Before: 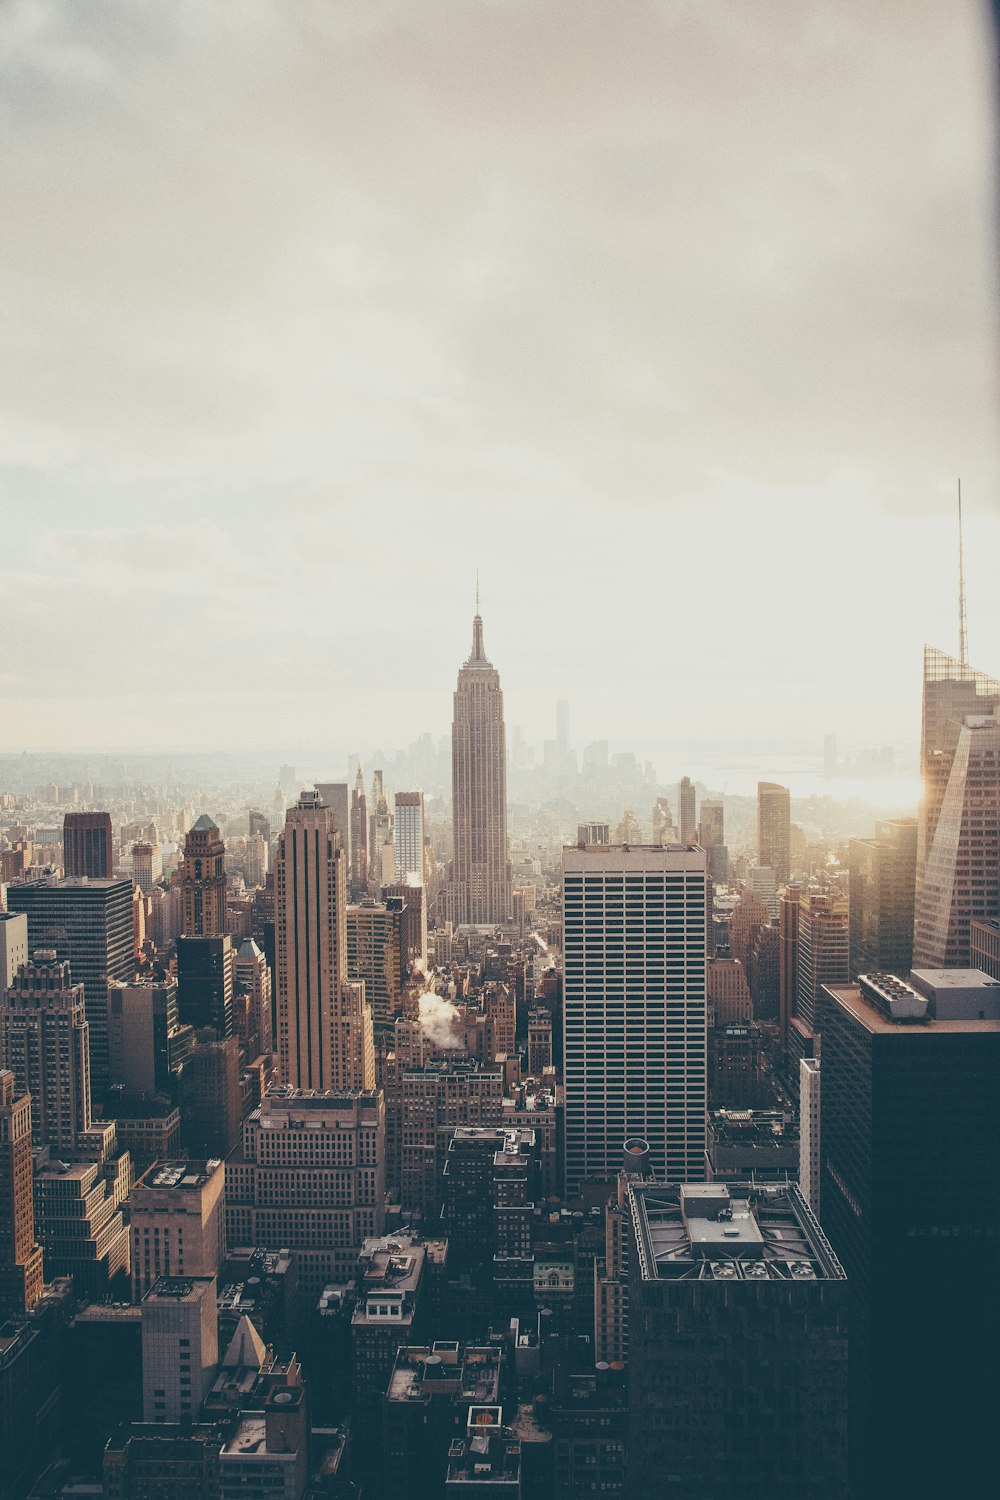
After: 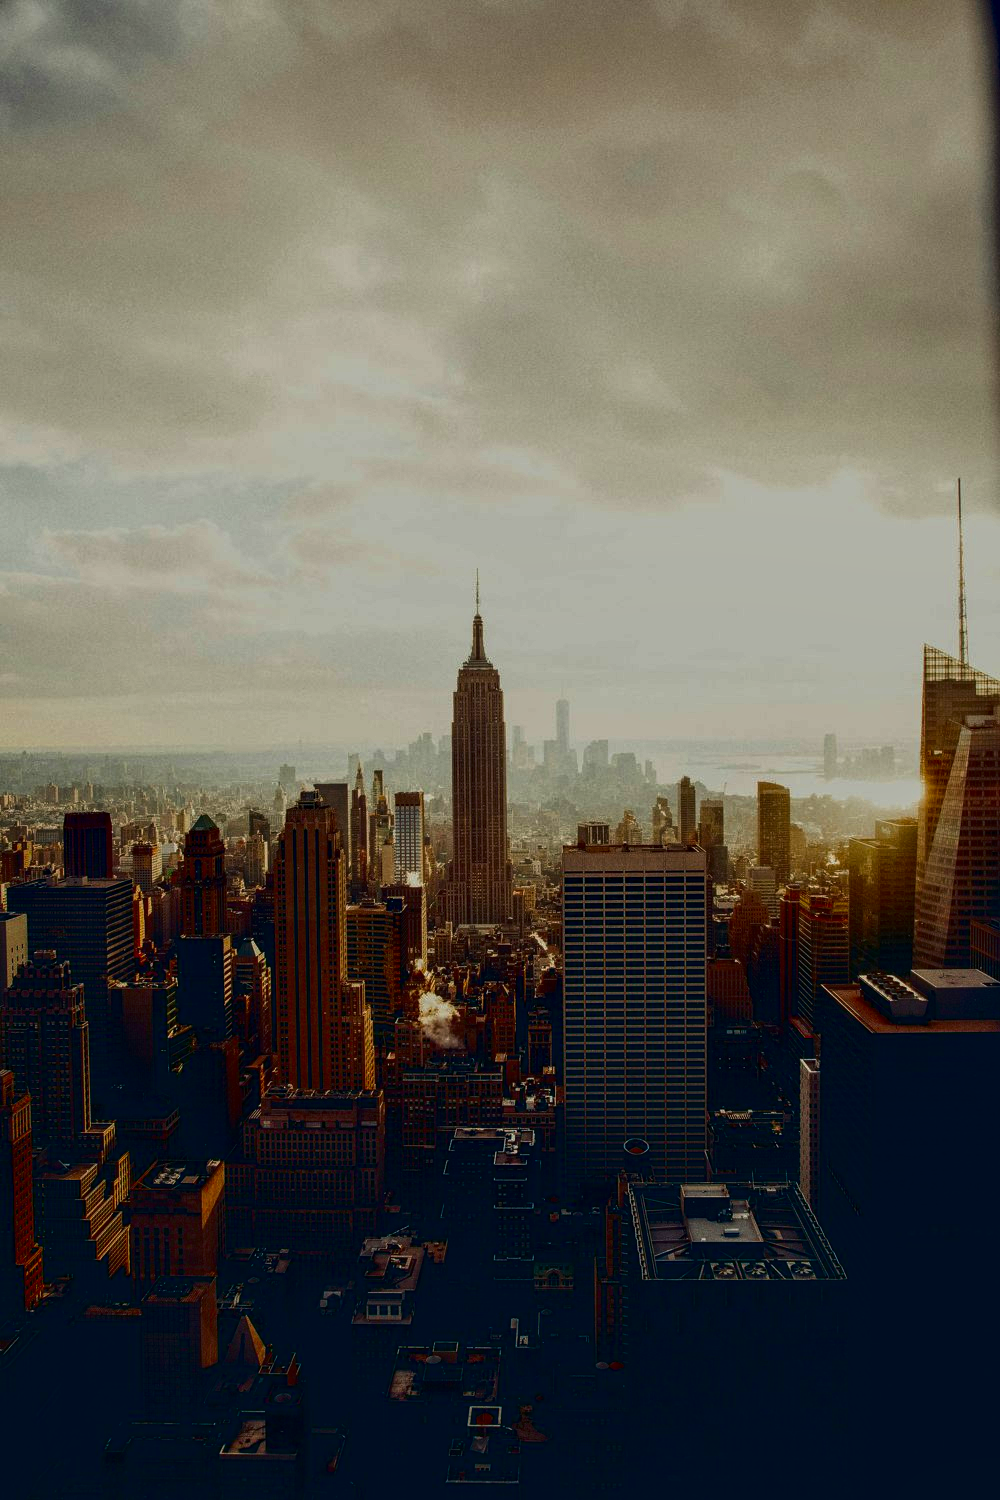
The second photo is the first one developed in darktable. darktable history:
exposure: compensate highlight preservation false
contrast brightness saturation: brightness -0.989, saturation 0.98
local contrast: detail 130%
